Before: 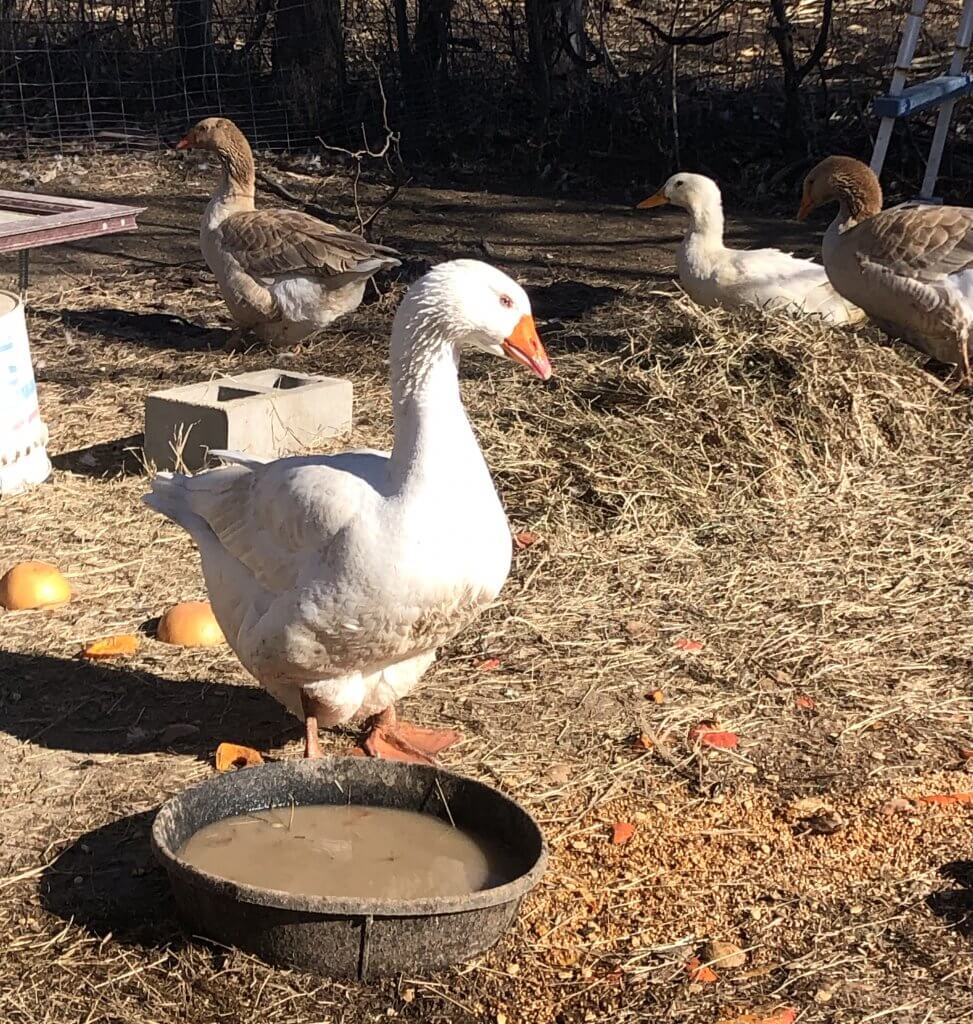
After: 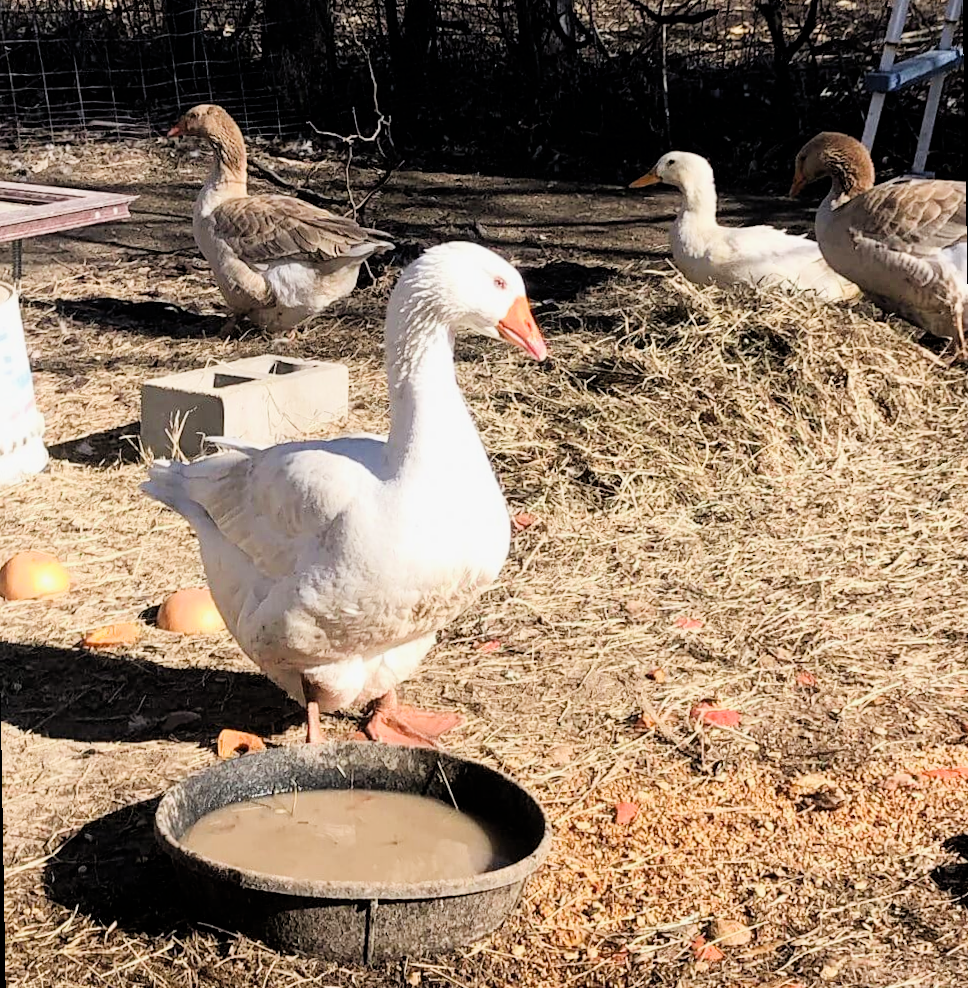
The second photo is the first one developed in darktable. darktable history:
filmic rgb: black relative exposure -5 EV, hardness 2.88, contrast 1.1
exposure: black level correction 0, exposure 0.9 EV, compensate highlight preservation false
rotate and perspective: rotation -1°, crop left 0.011, crop right 0.989, crop top 0.025, crop bottom 0.975
